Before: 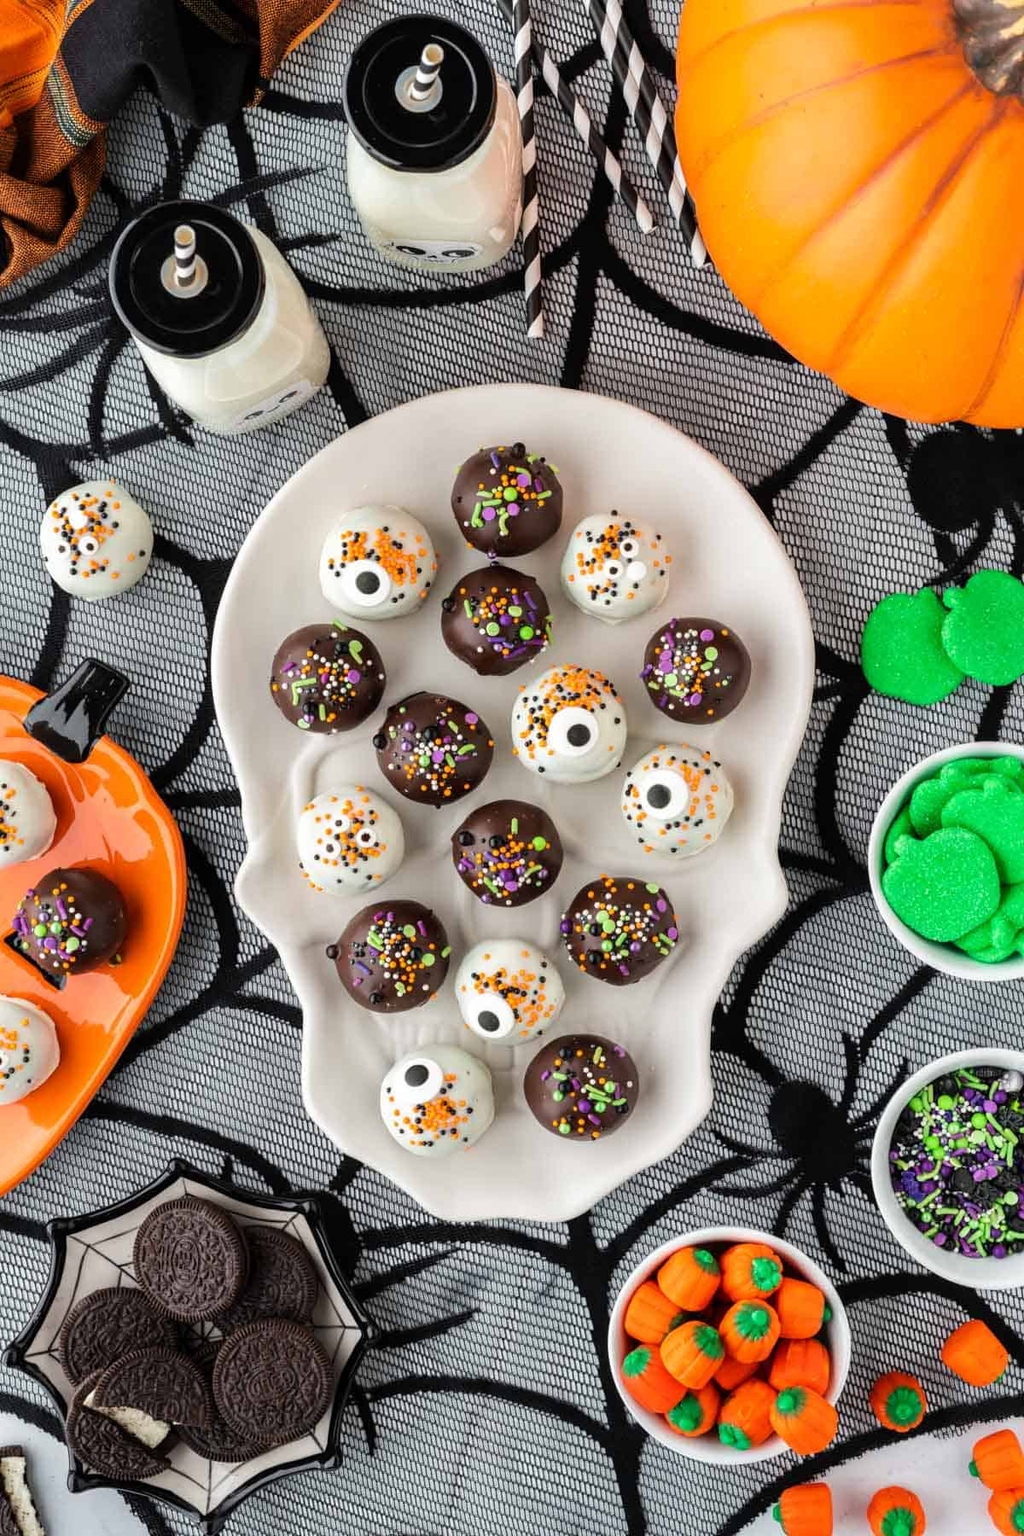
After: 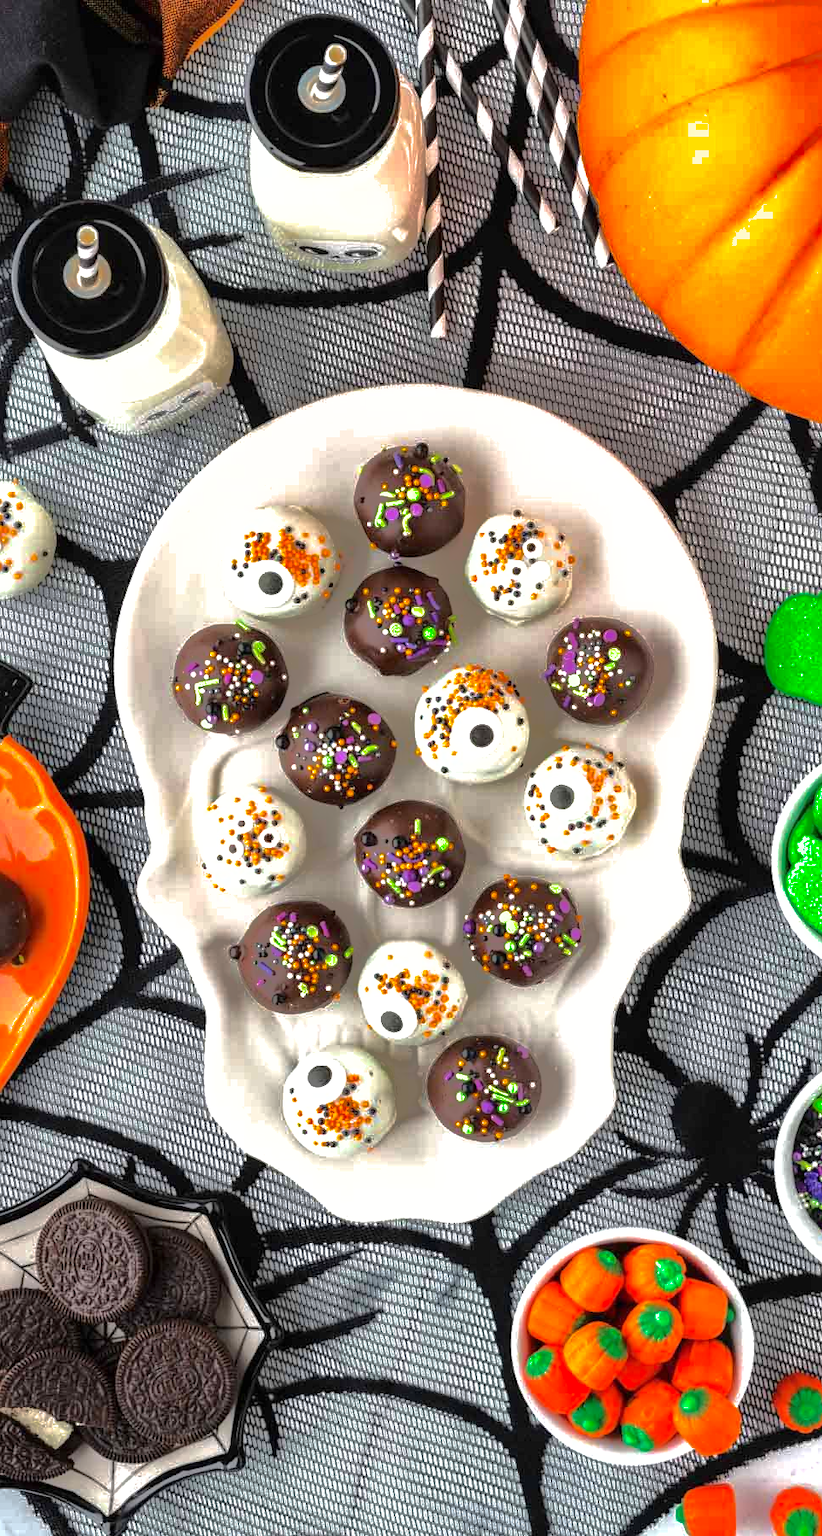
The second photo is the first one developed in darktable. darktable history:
exposure: black level correction 0, exposure 0.704 EV, compensate highlight preservation false
shadows and highlights: shadows -18.92, highlights -73.16
crop and rotate: left 9.51%, right 10.187%
